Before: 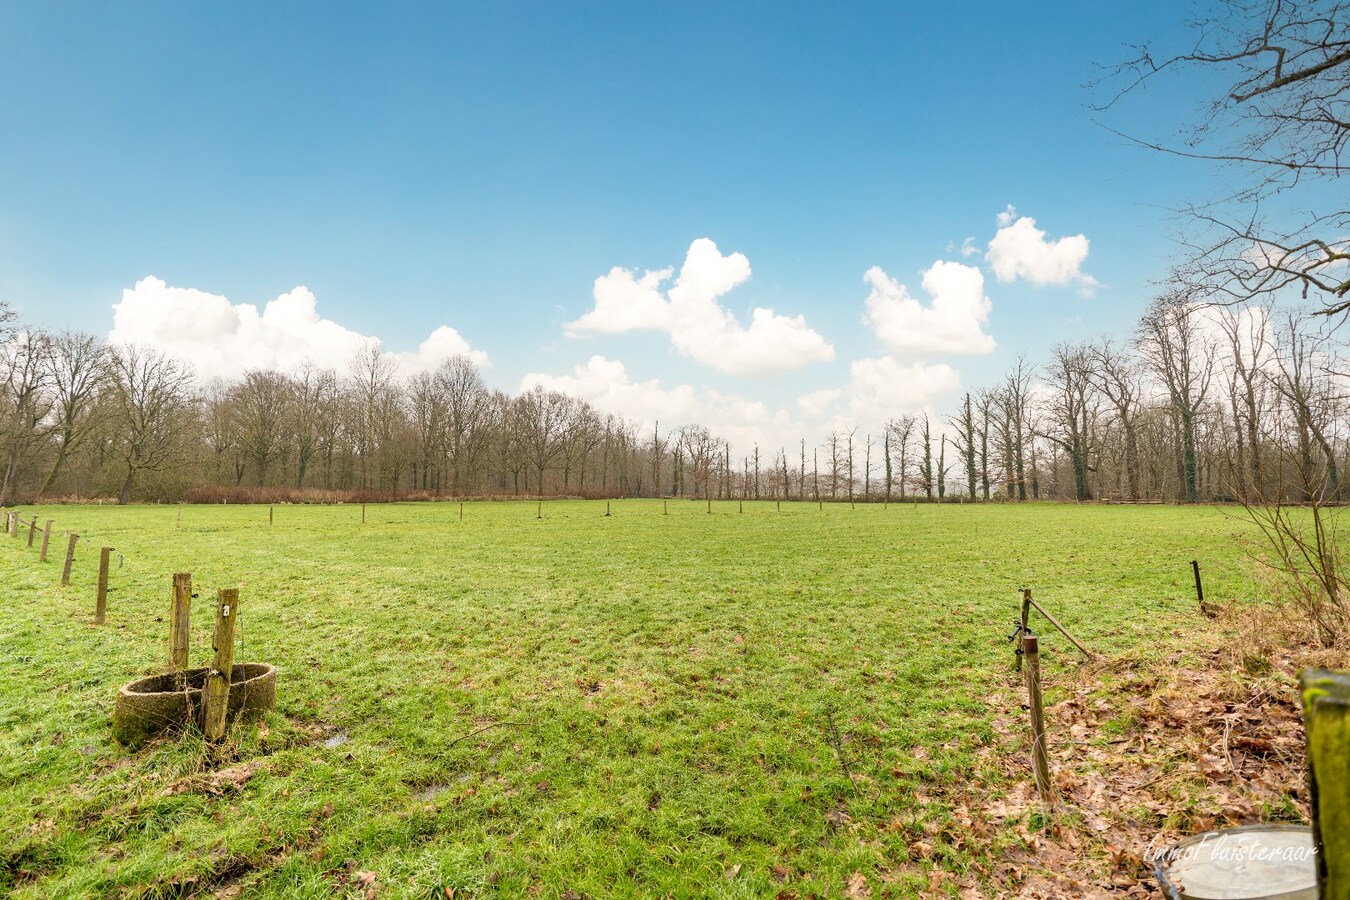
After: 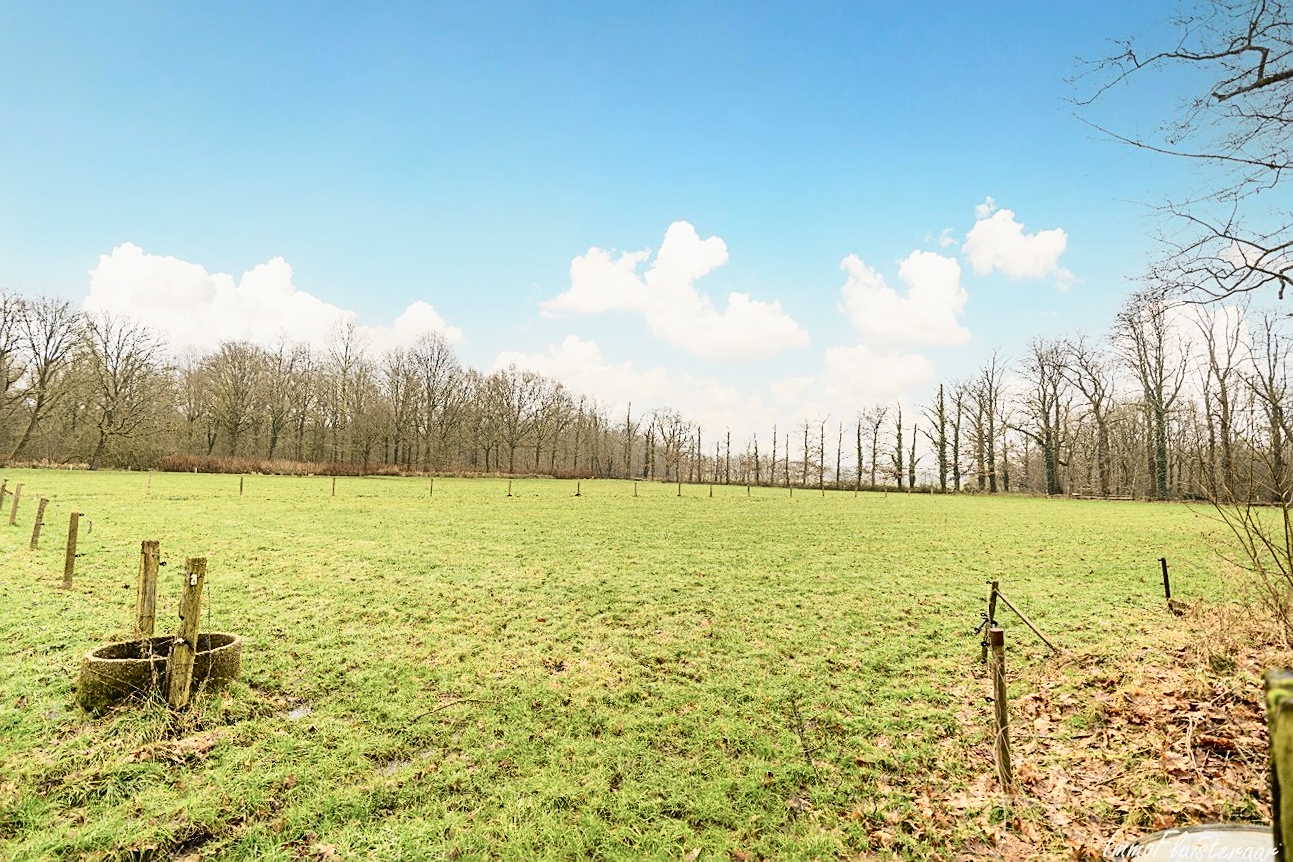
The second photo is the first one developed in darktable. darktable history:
crop and rotate: angle -1.69°
tone curve: curves: ch0 [(0, 0.028) (0.037, 0.05) (0.123, 0.114) (0.19, 0.176) (0.269, 0.27) (0.48, 0.57) (0.595, 0.695) (0.718, 0.823) (0.855, 0.913) (1, 0.982)]; ch1 [(0, 0) (0.243, 0.245) (0.422, 0.415) (0.493, 0.495) (0.508, 0.506) (0.536, 0.538) (0.569, 0.58) (0.611, 0.644) (0.769, 0.807) (1, 1)]; ch2 [(0, 0) (0.249, 0.216) (0.349, 0.321) (0.424, 0.442) (0.476, 0.483) (0.498, 0.499) (0.517, 0.519) (0.532, 0.547) (0.569, 0.608) (0.614, 0.661) (0.706, 0.75) (0.808, 0.809) (0.991, 0.968)], color space Lab, independent channels, preserve colors none
color zones: curves: ch0 [(0, 0.5) (0.143, 0.5) (0.286, 0.5) (0.429, 0.504) (0.571, 0.5) (0.714, 0.509) (0.857, 0.5) (1, 0.5)]; ch1 [(0, 0.425) (0.143, 0.425) (0.286, 0.375) (0.429, 0.405) (0.571, 0.5) (0.714, 0.47) (0.857, 0.425) (1, 0.435)]; ch2 [(0, 0.5) (0.143, 0.5) (0.286, 0.5) (0.429, 0.517) (0.571, 0.5) (0.714, 0.51) (0.857, 0.5) (1, 0.5)]
sharpen: on, module defaults
